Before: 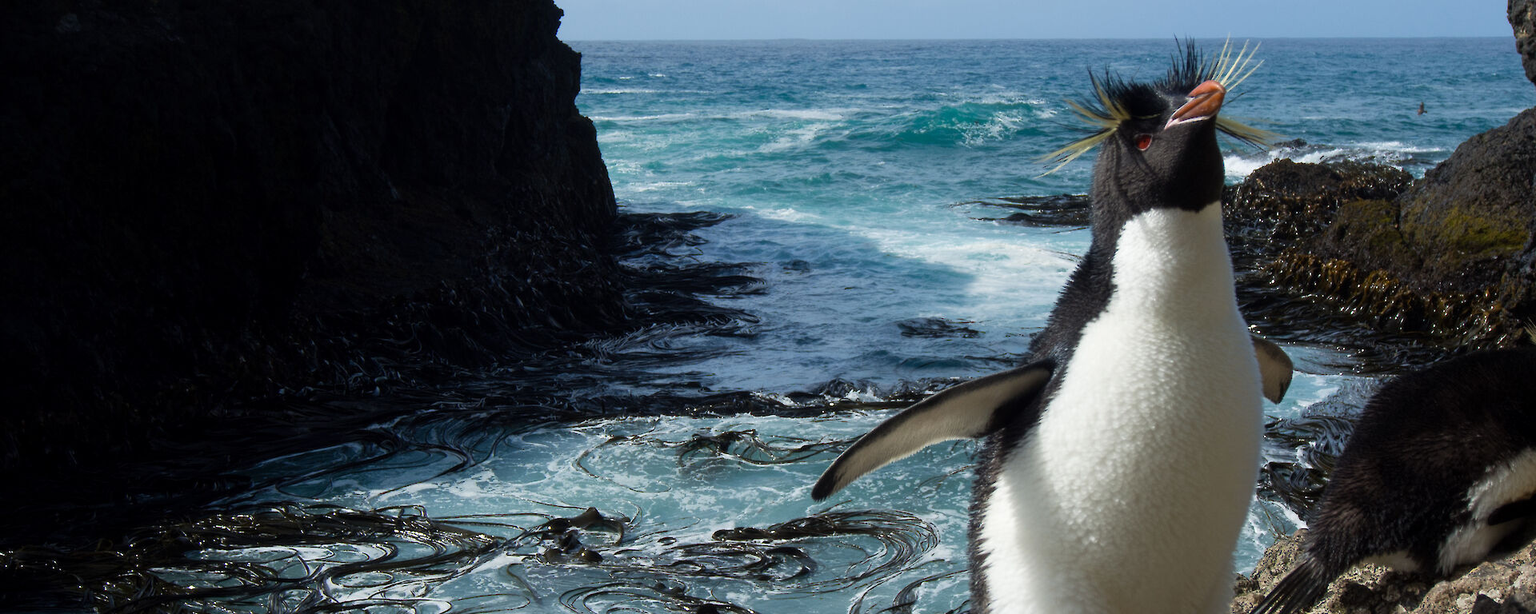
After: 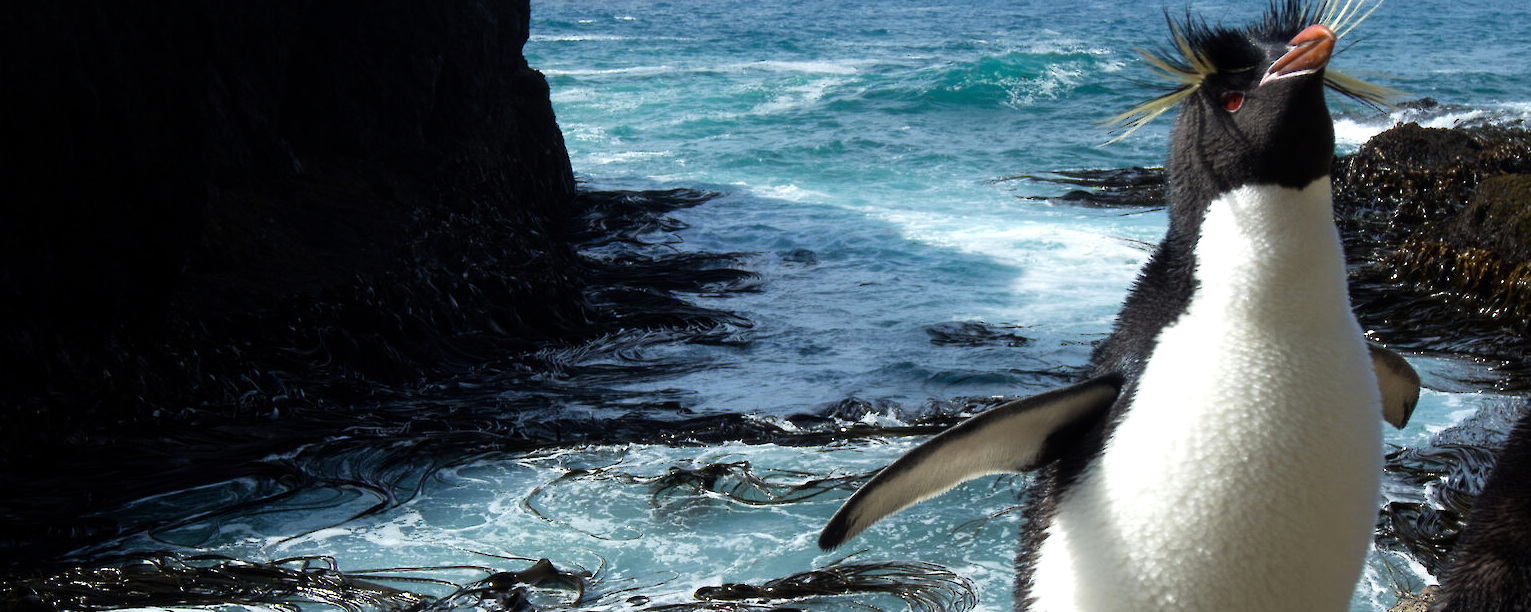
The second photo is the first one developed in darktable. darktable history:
levels: levels [0, 0.51, 1]
crop and rotate: left 10.244%, top 9.913%, right 9.978%, bottom 10.324%
tone equalizer: -8 EV -0.402 EV, -7 EV -0.383 EV, -6 EV -0.325 EV, -5 EV -0.19 EV, -3 EV 0.242 EV, -2 EV 0.344 EV, -1 EV 0.391 EV, +0 EV 0.429 EV
